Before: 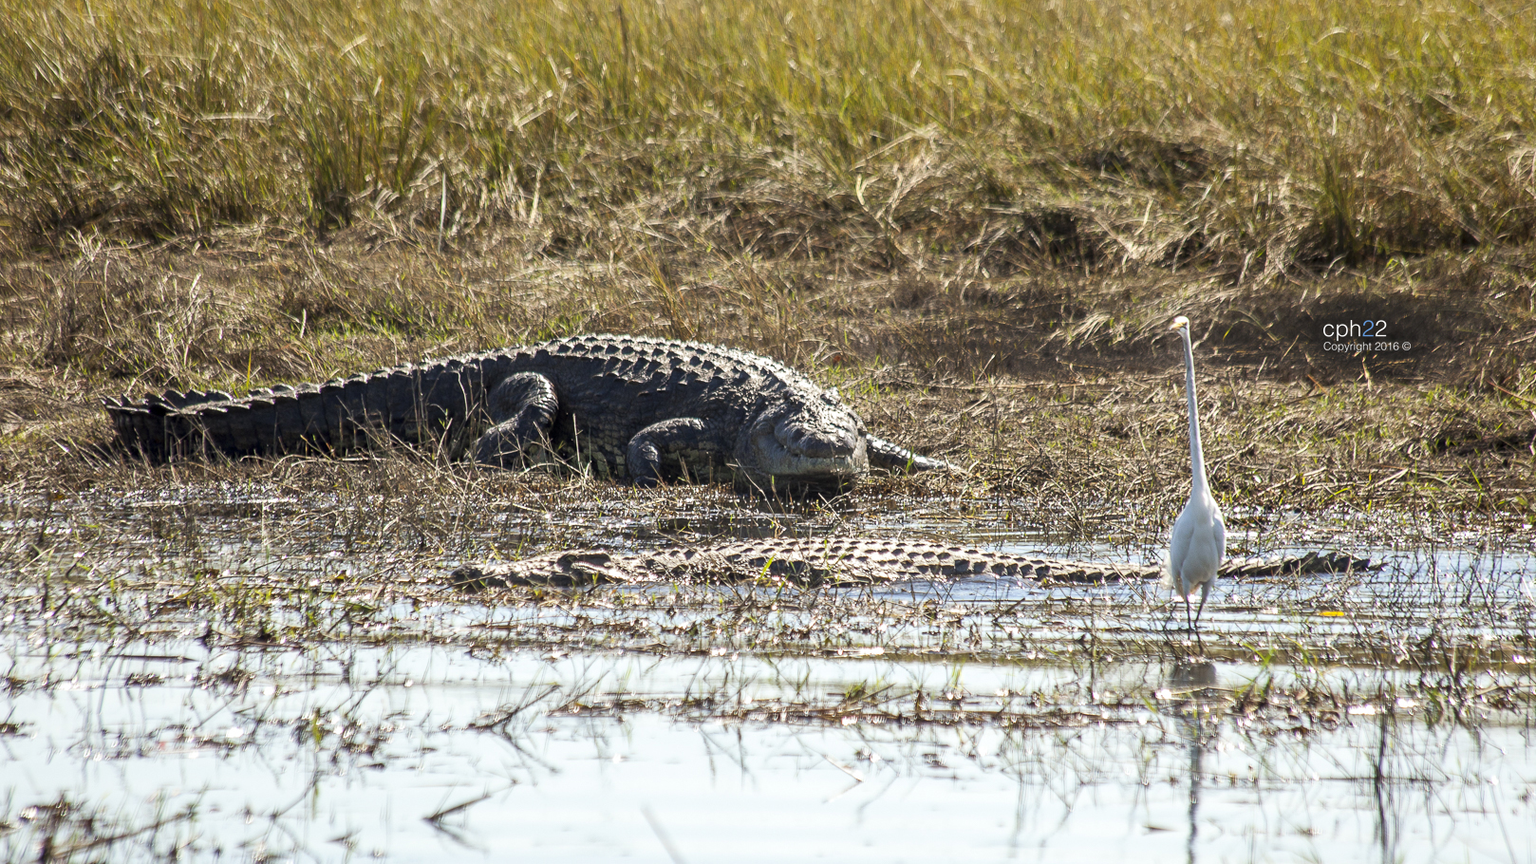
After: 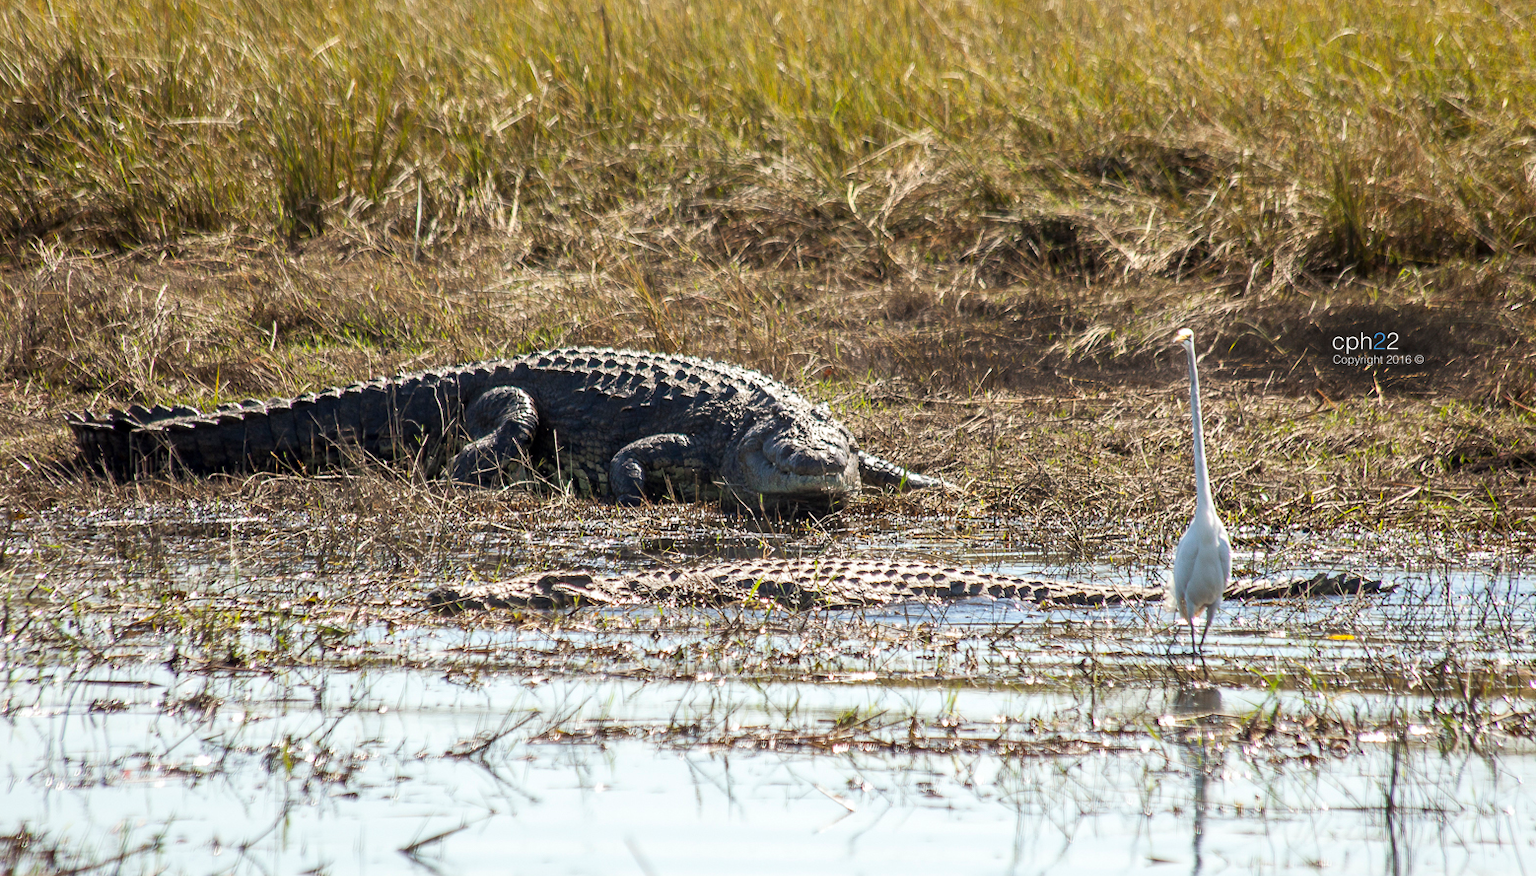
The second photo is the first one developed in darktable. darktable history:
crop and rotate: left 2.648%, right 1.058%, bottom 2.234%
